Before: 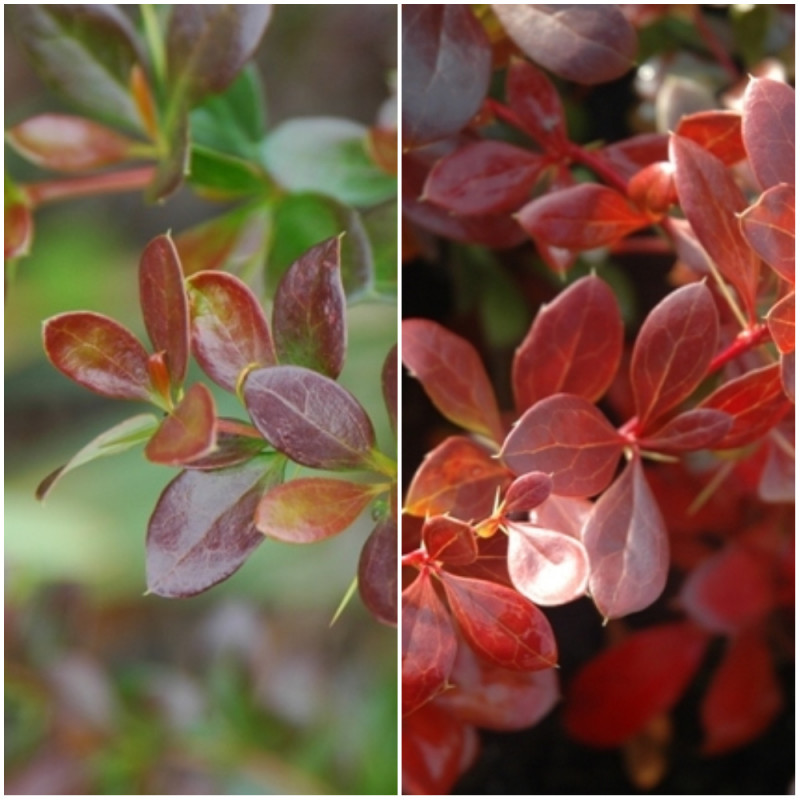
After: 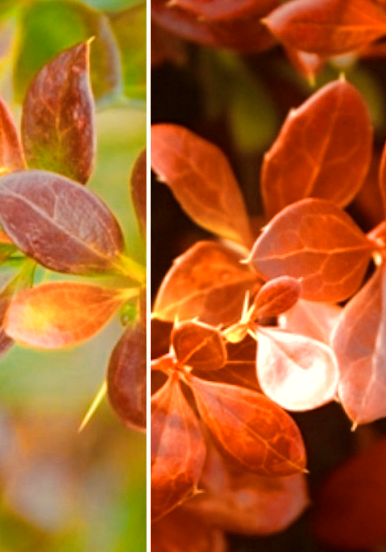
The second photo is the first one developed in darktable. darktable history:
crop: left 31.393%, top 24.411%, right 20.267%, bottom 6.469%
color zones: curves: ch0 [(0.018, 0.548) (0.224, 0.64) (0.425, 0.447) (0.675, 0.575) (0.732, 0.579)]; ch1 [(0.066, 0.487) (0.25, 0.5) (0.404, 0.43) (0.75, 0.421) (0.956, 0.421)]; ch2 [(0.044, 0.561) (0.215, 0.465) (0.399, 0.544) (0.465, 0.548) (0.614, 0.447) (0.724, 0.43) (0.882, 0.623) (0.956, 0.632)]
color balance rgb: power › luminance 9.804%, power › chroma 2.81%, power › hue 56.75°, perceptual saturation grading › global saturation 40.808%, perceptual saturation grading › highlights -25.785%, perceptual saturation grading › mid-tones 35.545%, perceptual saturation grading › shadows 35.568%
